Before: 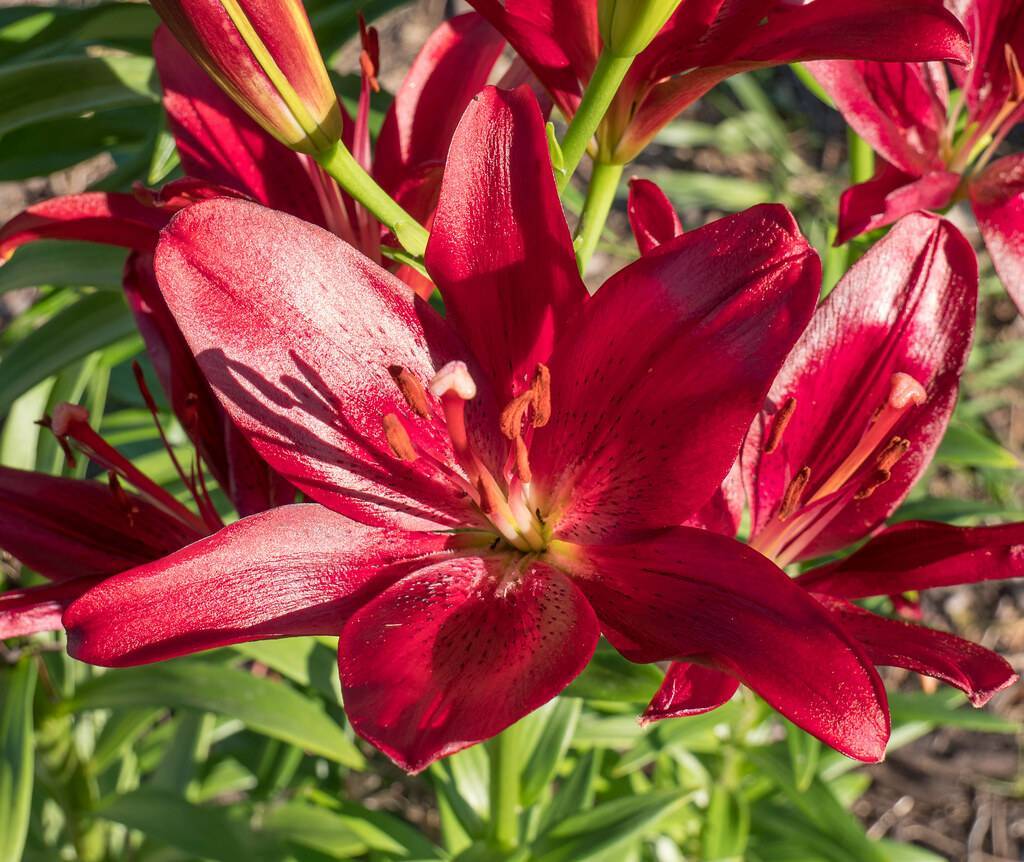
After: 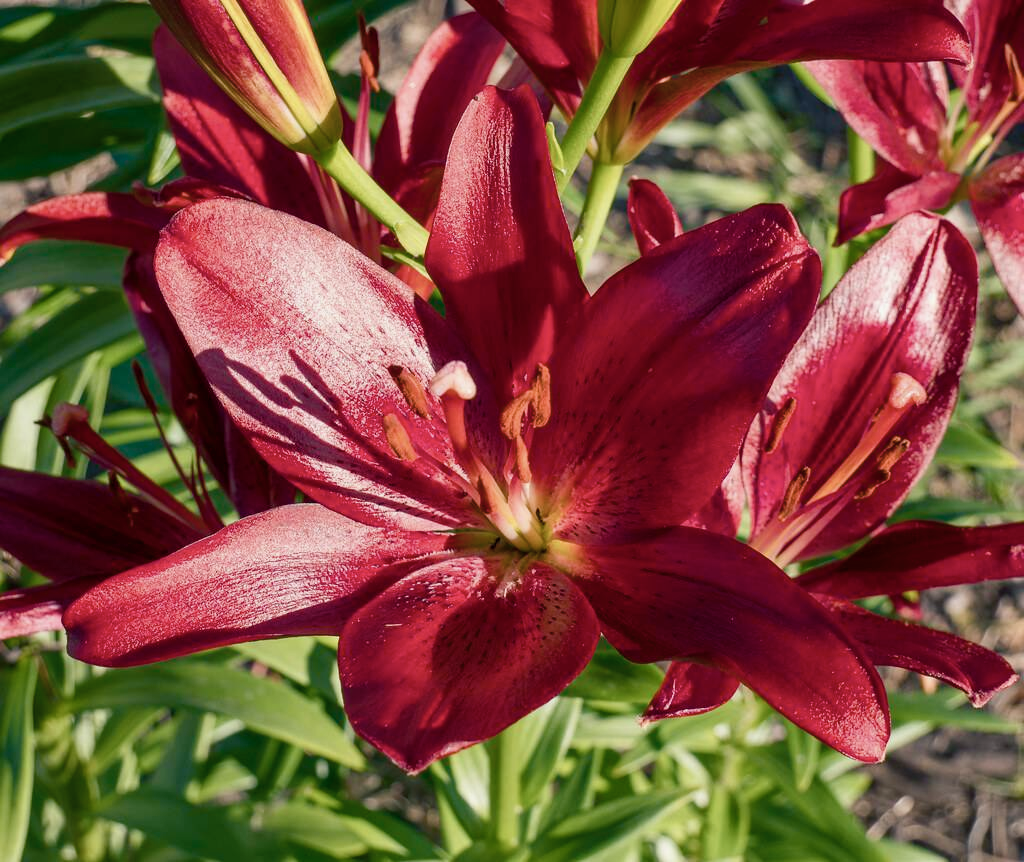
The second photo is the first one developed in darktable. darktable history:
color balance rgb: shadows lift › chroma 7.477%, shadows lift › hue 243.72°, perceptual saturation grading › global saturation 20%, perceptual saturation grading › highlights -25.132%, perceptual saturation grading › shadows 49.862%, perceptual brilliance grading › global brilliance 1.18%, perceptual brilliance grading › highlights -3.872%, global vibrance 22.829%
contrast brightness saturation: contrast 0.105, saturation -0.303
